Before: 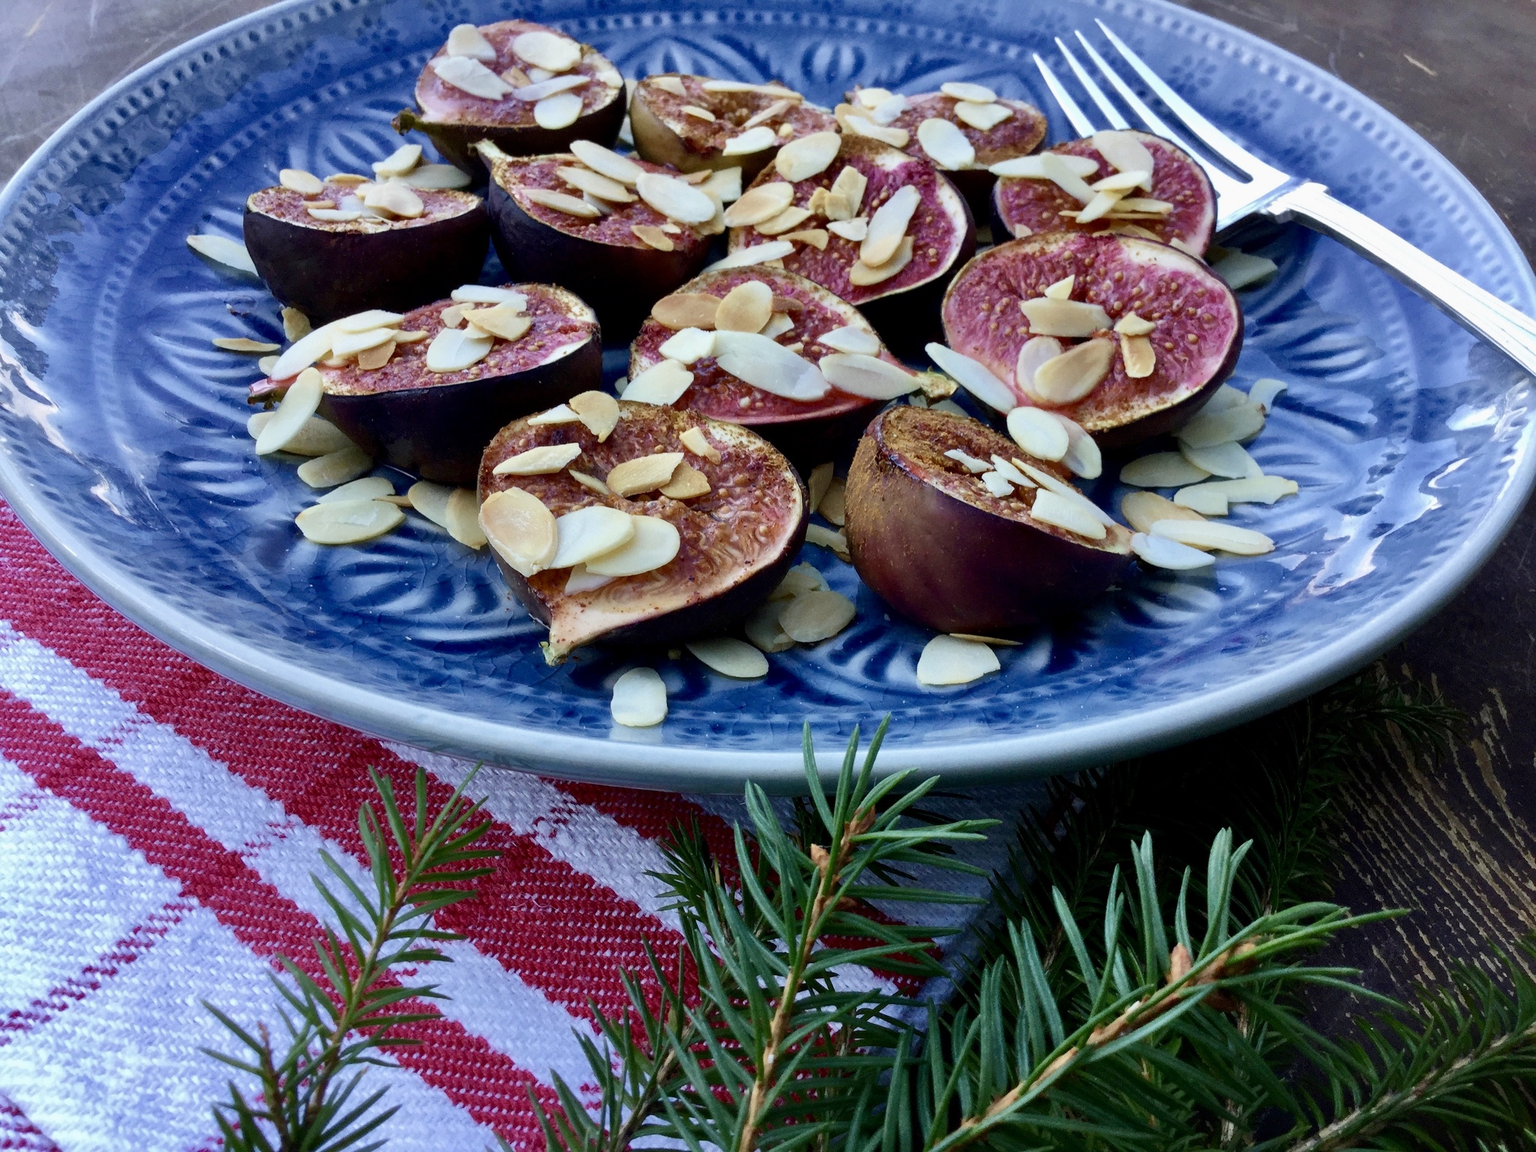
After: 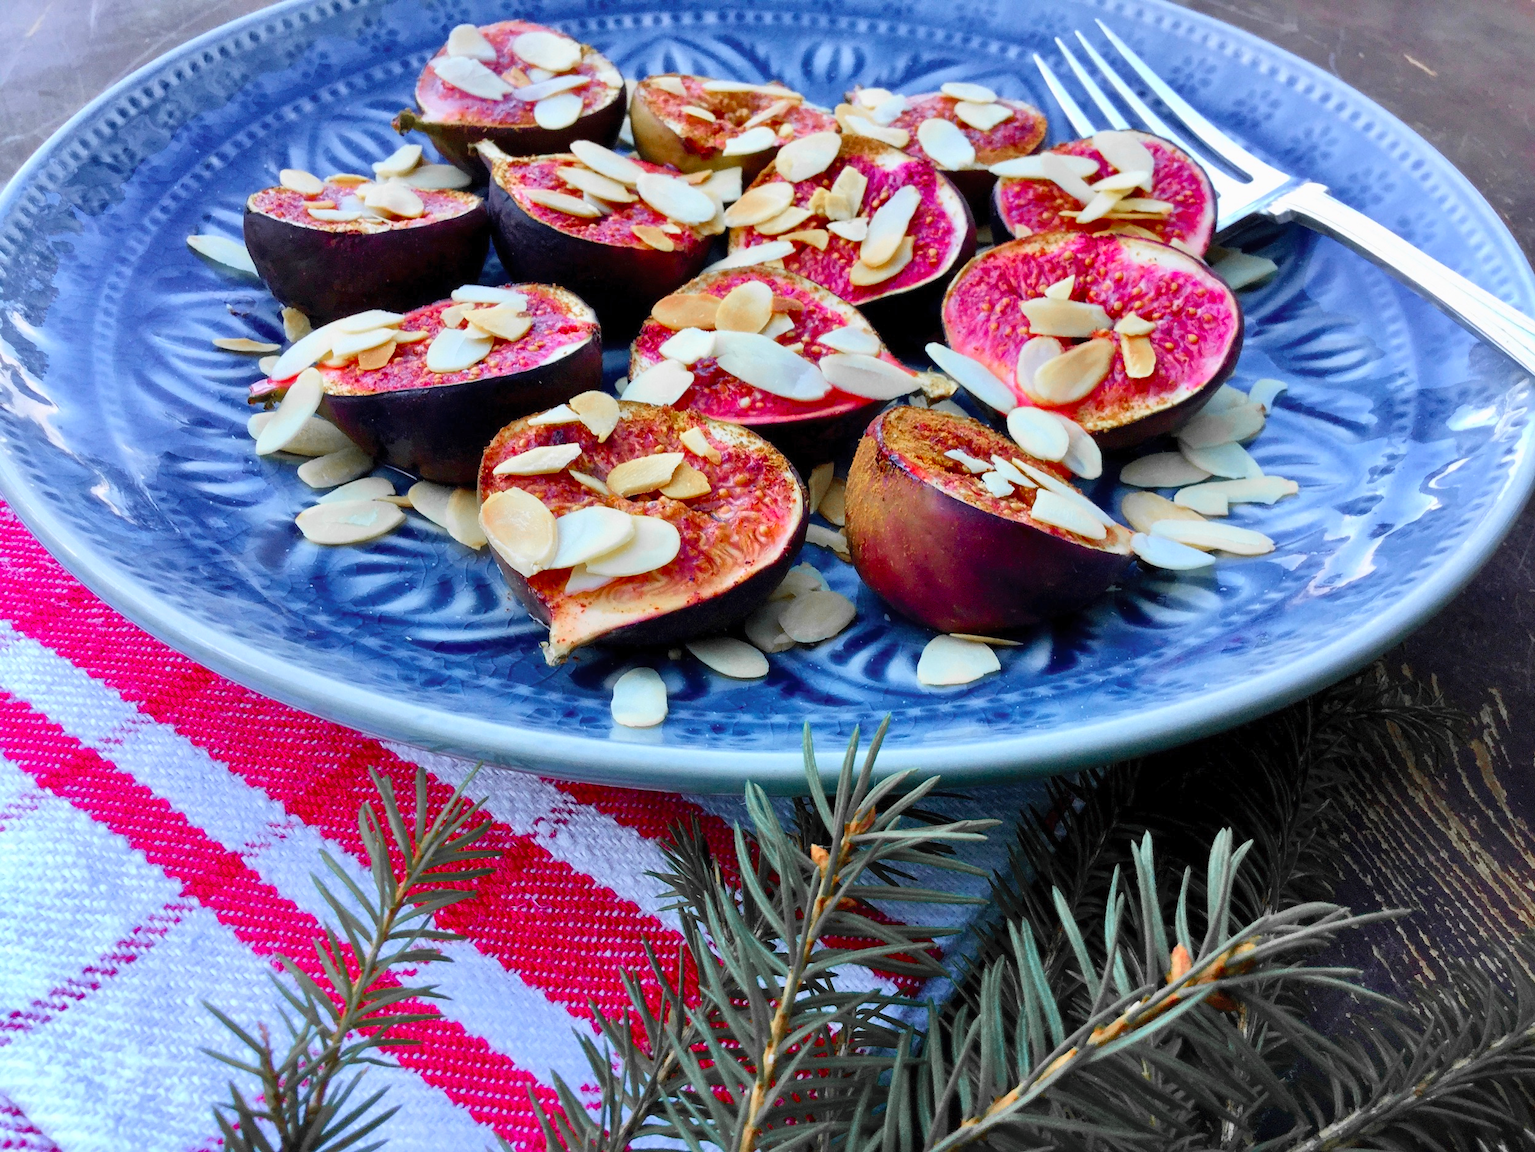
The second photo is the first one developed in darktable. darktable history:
color zones: curves: ch1 [(0, 0.679) (0.143, 0.647) (0.286, 0.261) (0.378, -0.011) (0.571, 0.396) (0.714, 0.399) (0.857, 0.406) (1, 0.679)]
contrast brightness saturation: contrast 0.07, brightness 0.18, saturation 0.4
